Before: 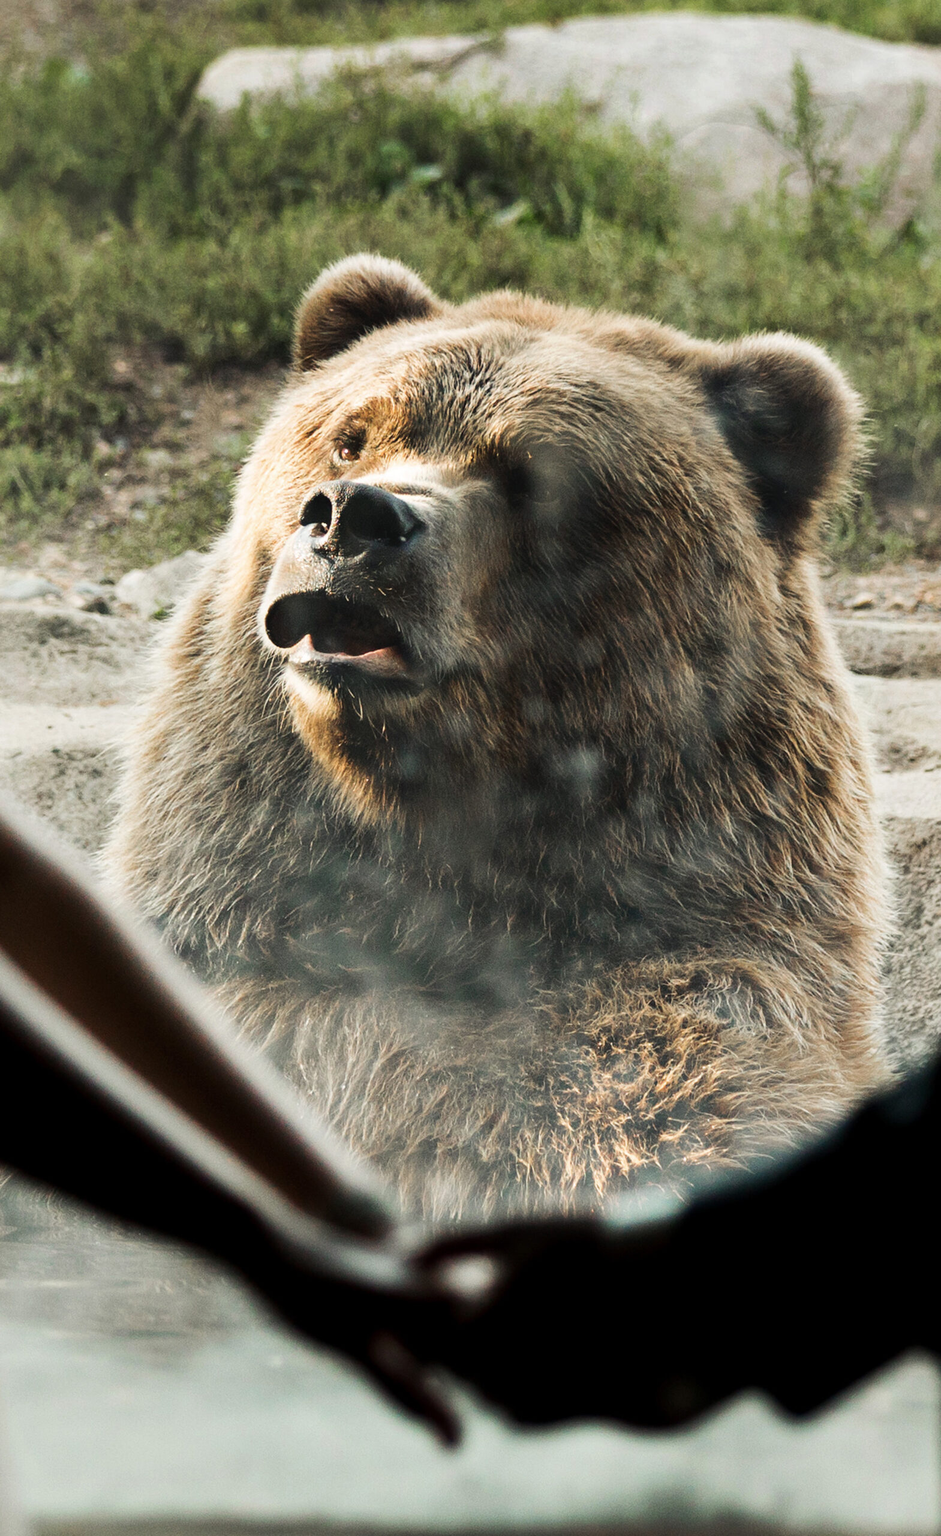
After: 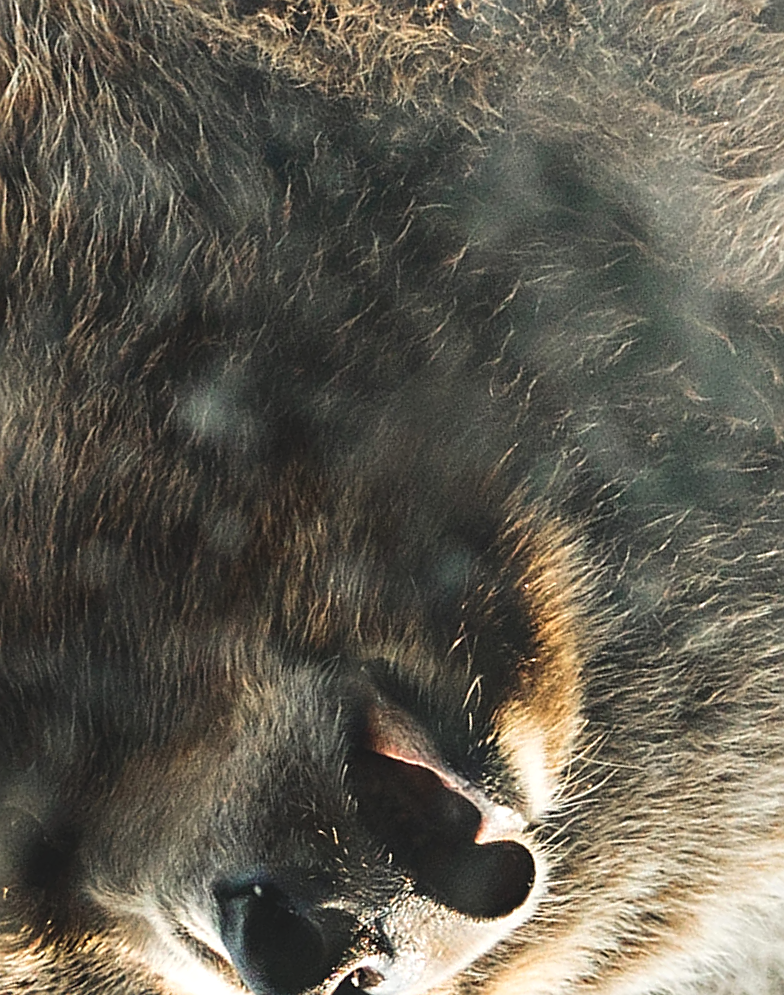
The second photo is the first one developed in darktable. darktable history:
sharpen: on, module defaults
contrast equalizer: y [[0.502, 0.505, 0.512, 0.529, 0.564, 0.588], [0.5 ×6], [0.502, 0.505, 0.512, 0.529, 0.564, 0.588], [0, 0.001, 0.001, 0.004, 0.008, 0.011], [0, 0.001, 0.001, 0.004, 0.008, 0.011]]
exposure: black level correction -0.008, exposure 0.067 EV, compensate highlight preservation false
contrast brightness saturation: contrast 0.038, saturation 0.067
crop and rotate: angle 147°, left 9.163%, top 15.668%, right 4.521%, bottom 17.145%
